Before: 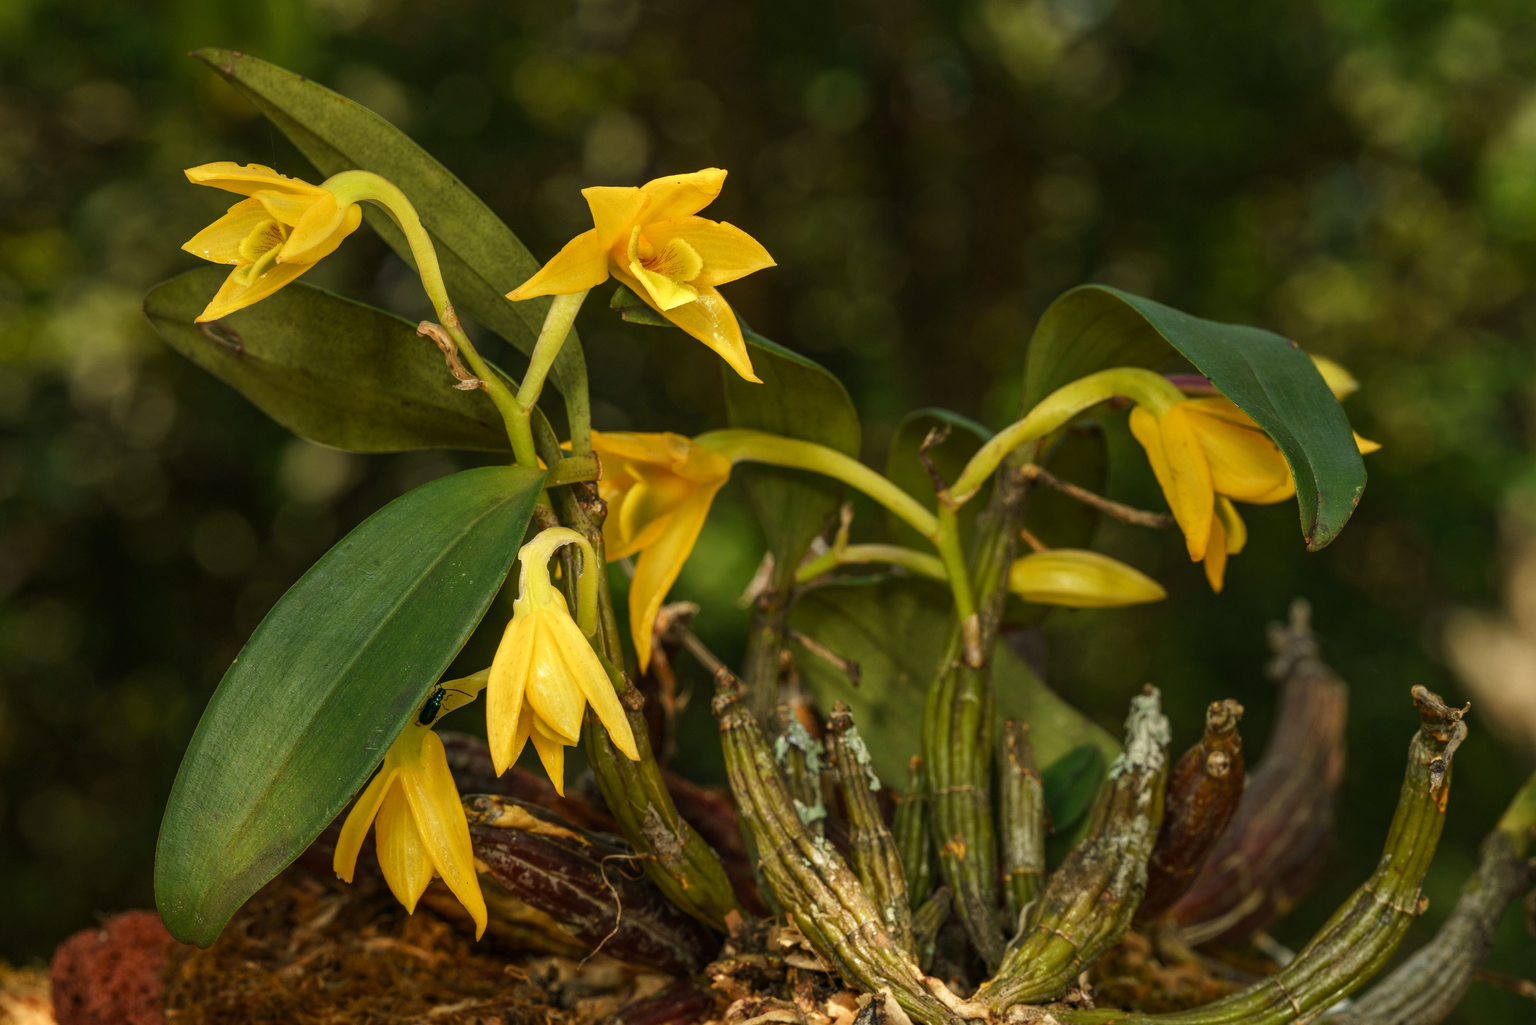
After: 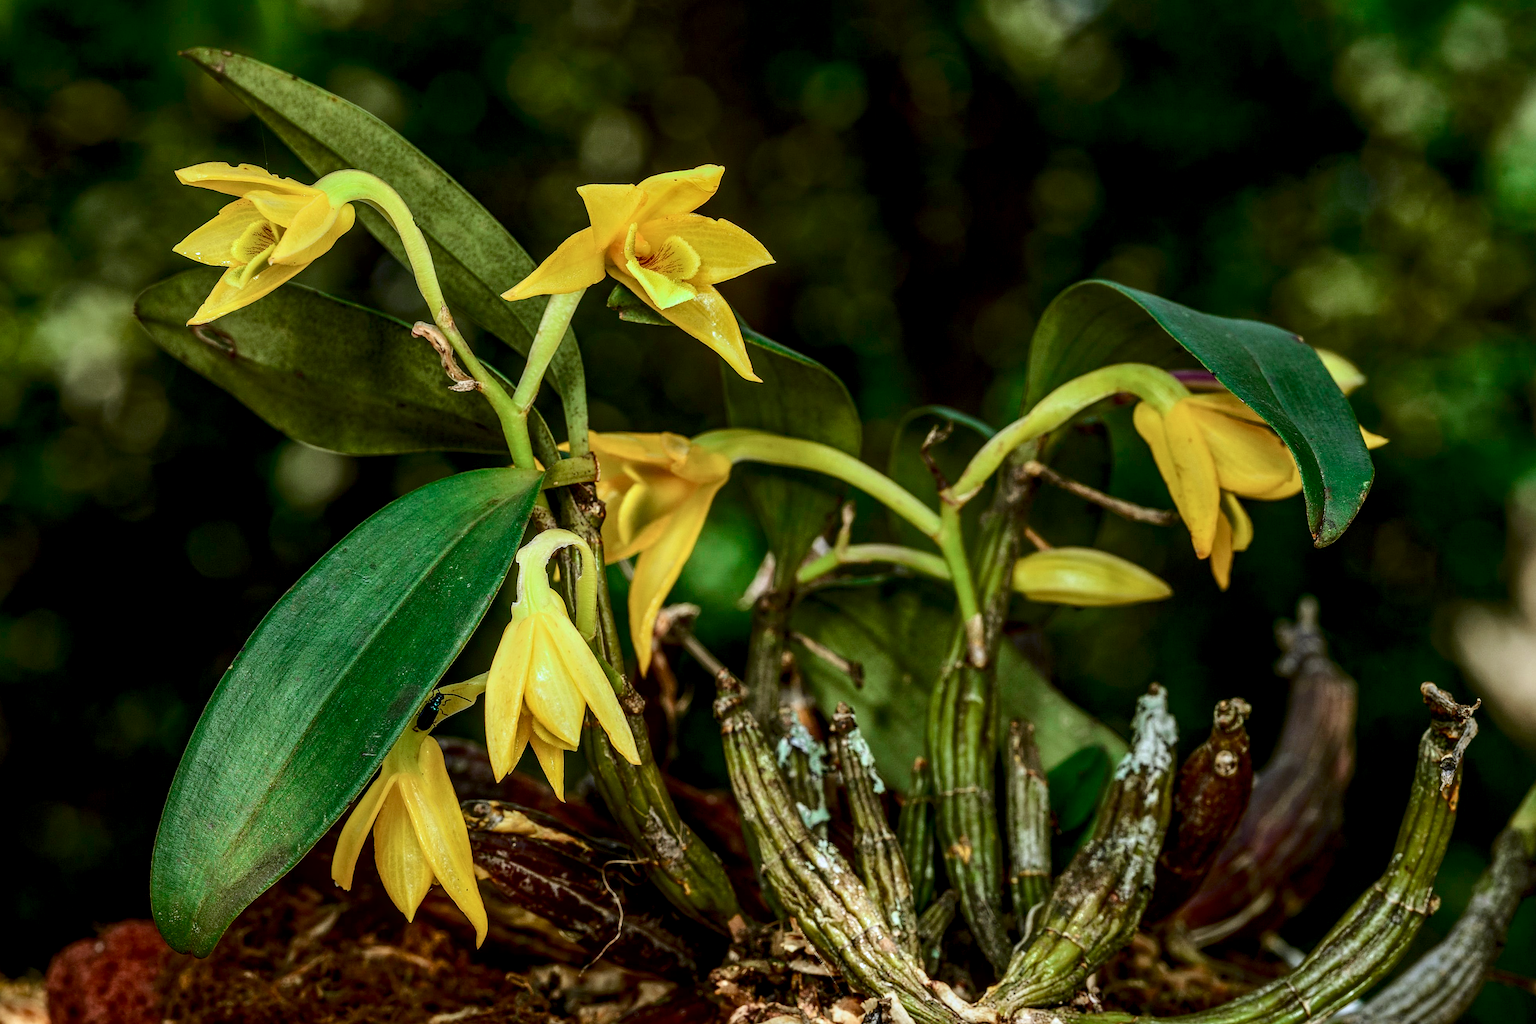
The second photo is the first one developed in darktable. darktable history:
local contrast: detail 150%
rotate and perspective: rotation -0.45°, automatic cropping original format, crop left 0.008, crop right 0.992, crop top 0.012, crop bottom 0.988
exposure: black level correction 0.009, exposure 0.014 EV, compensate highlight preservation false
sharpen: on, module defaults
tone curve: curves: ch0 [(0, 0.019) (0.204, 0.162) (0.491, 0.519) (0.748, 0.765) (1, 0.919)]; ch1 [(0, 0) (0.201, 0.113) (0.372, 0.282) (0.443, 0.434) (0.496, 0.504) (0.566, 0.585) (0.761, 0.803) (1, 1)]; ch2 [(0, 0) (0.434, 0.447) (0.483, 0.487) (0.555, 0.563) (0.697, 0.68) (1, 1)], color space Lab, independent channels, preserve colors none
white balance: red 0.871, blue 1.249
